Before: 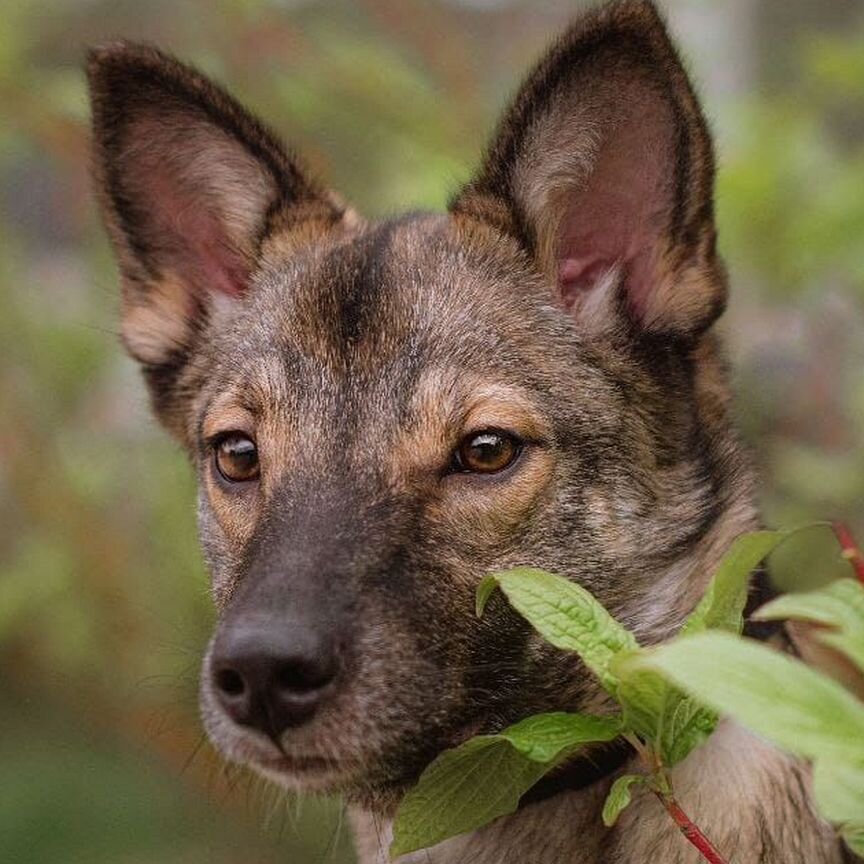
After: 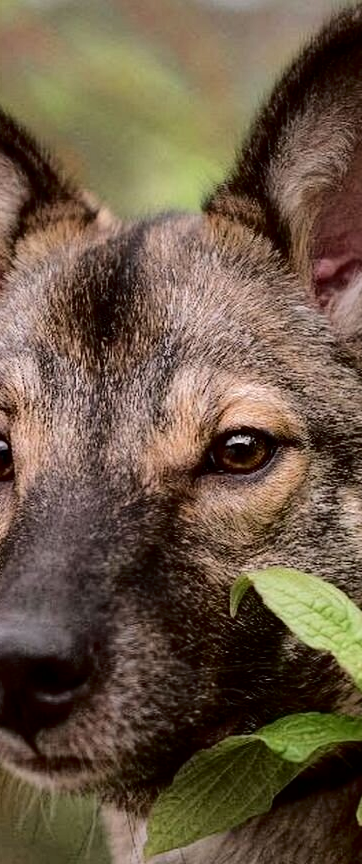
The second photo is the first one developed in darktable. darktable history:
crop: left 28.548%, right 29.492%
tone curve: curves: ch0 [(0, 0) (0.003, 0) (0.011, 0.001) (0.025, 0.001) (0.044, 0.003) (0.069, 0.009) (0.1, 0.018) (0.136, 0.032) (0.177, 0.074) (0.224, 0.13) (0.277, 0.218) (0.335, 0.321) (0.399, 0.425) (0.468, 0.523) (0.543, 0.617) (0.623, 0.708) (0.709, 0.789) (0.801, 0.873) (0.898, 0.967) (1, 1)], color space Lab, independent channels, preserve colors none
